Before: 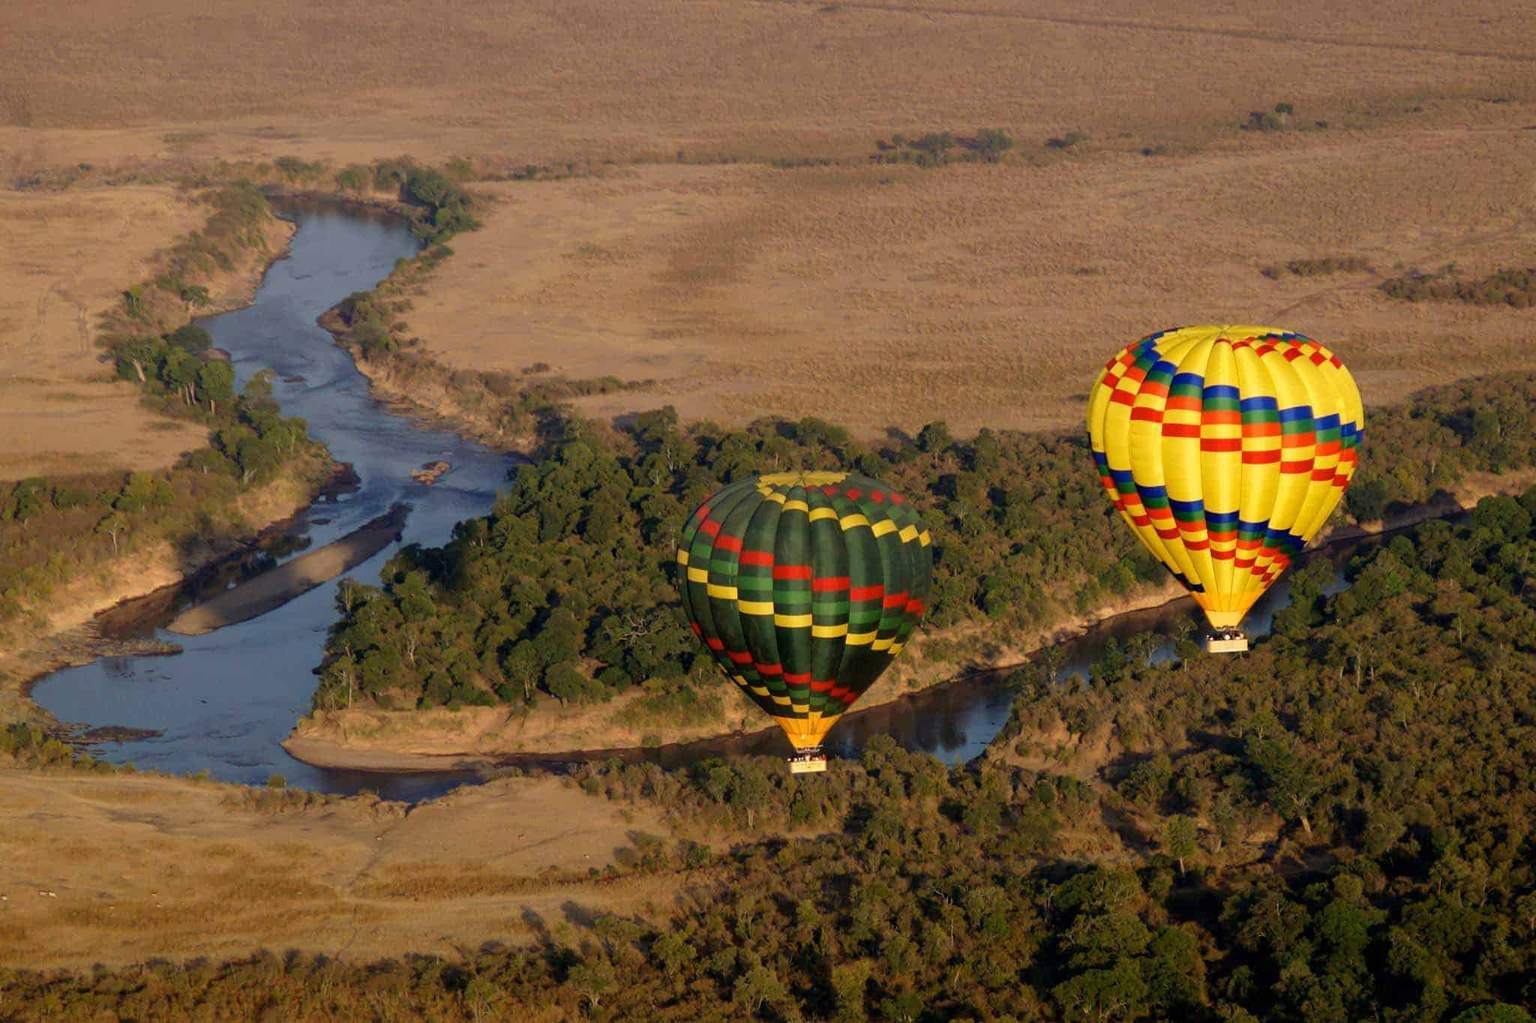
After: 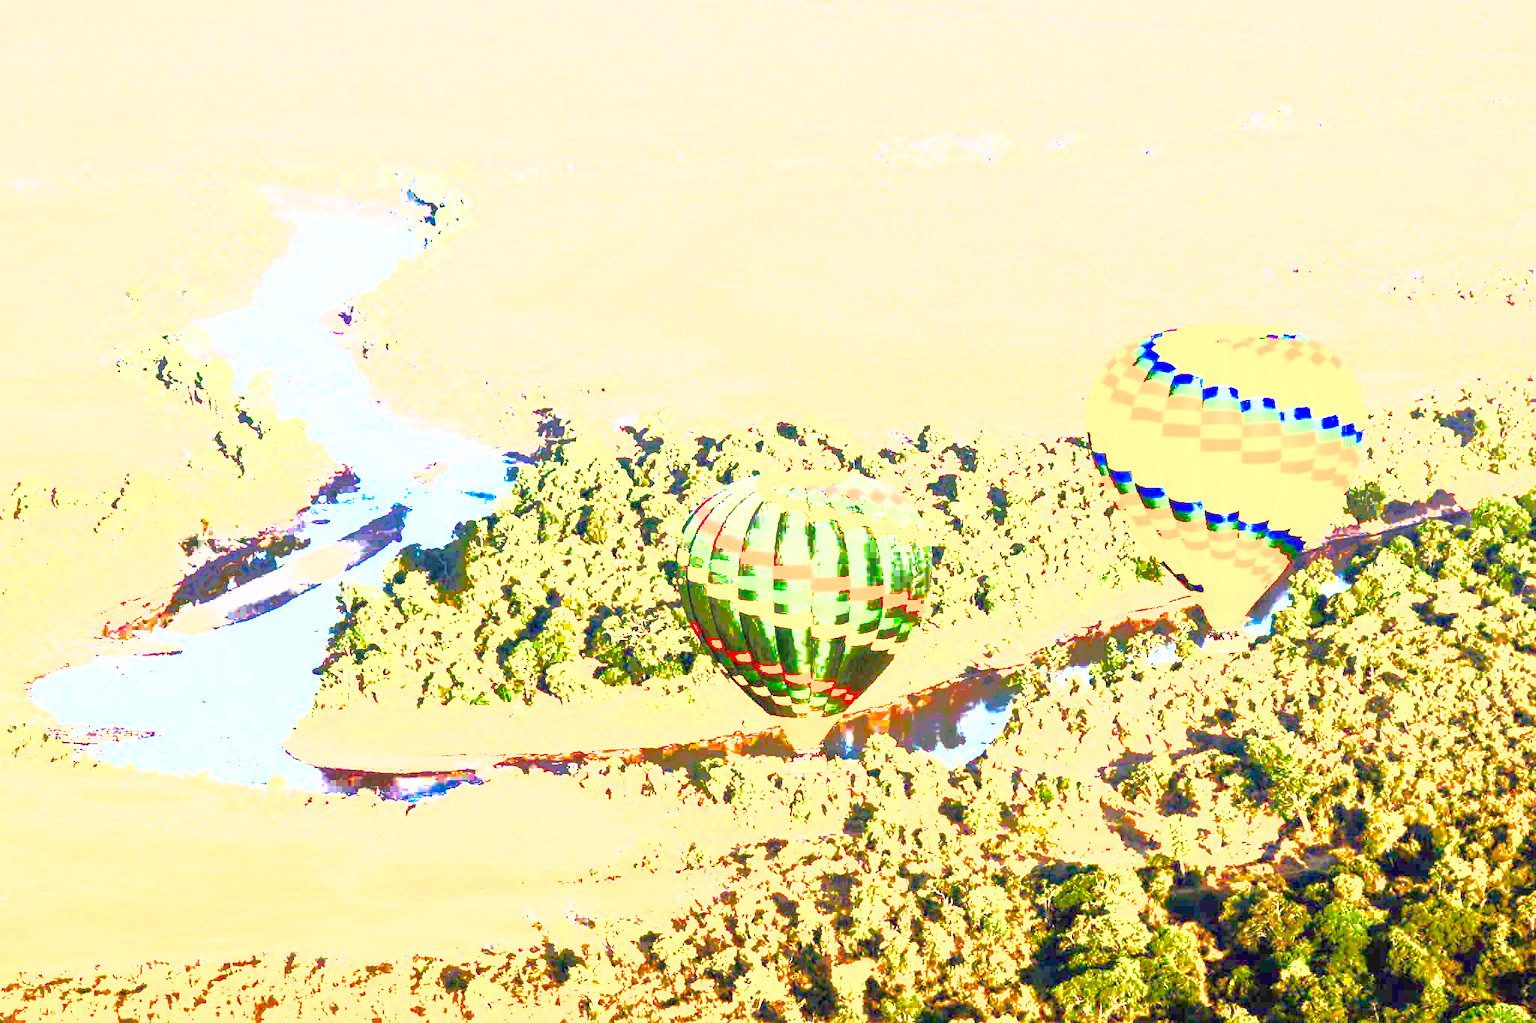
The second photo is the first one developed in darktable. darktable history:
color balance rgb: perceptual saturation grading › global saturation 25%, perceptual brilliance grading › global brilliance 35%, perceptual brilliance grading › highlights 50%, perceptual brilliance grading › mid-tones 60%, perceptual brilliance grading › shadows 35%, global vibrance 20%
sharpen: radius 2.883, amount 0.868, threshold 47.523
rotate and perspective: crop left 0, crop top 0
shadows and highlights: shadows 40, highlights -60
exposure: black level correction 0, exposure 2.138 EV, compensate exposure bias true, compensate highlight preservation false
